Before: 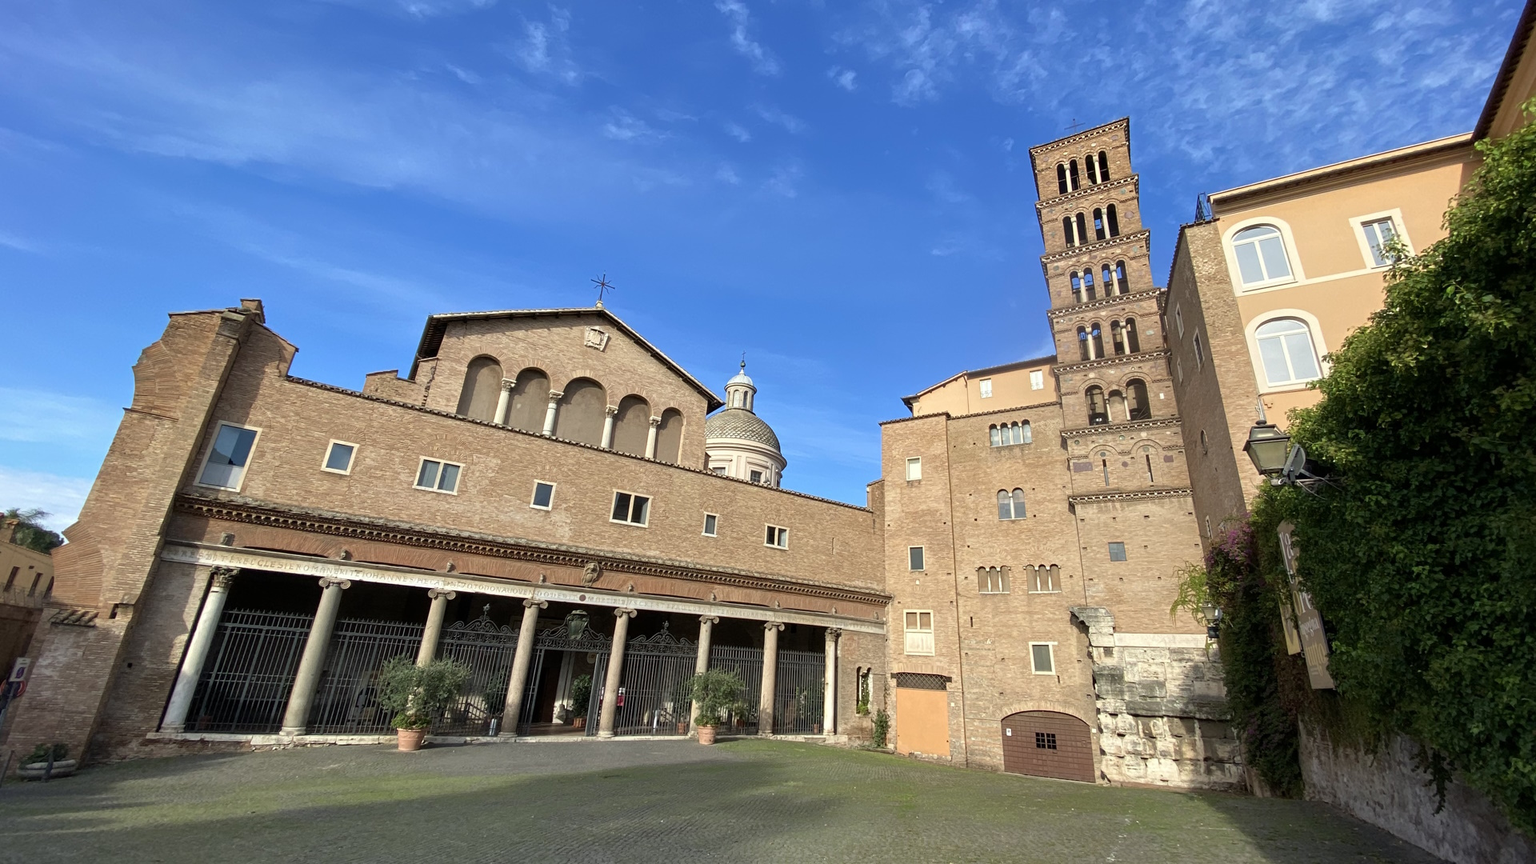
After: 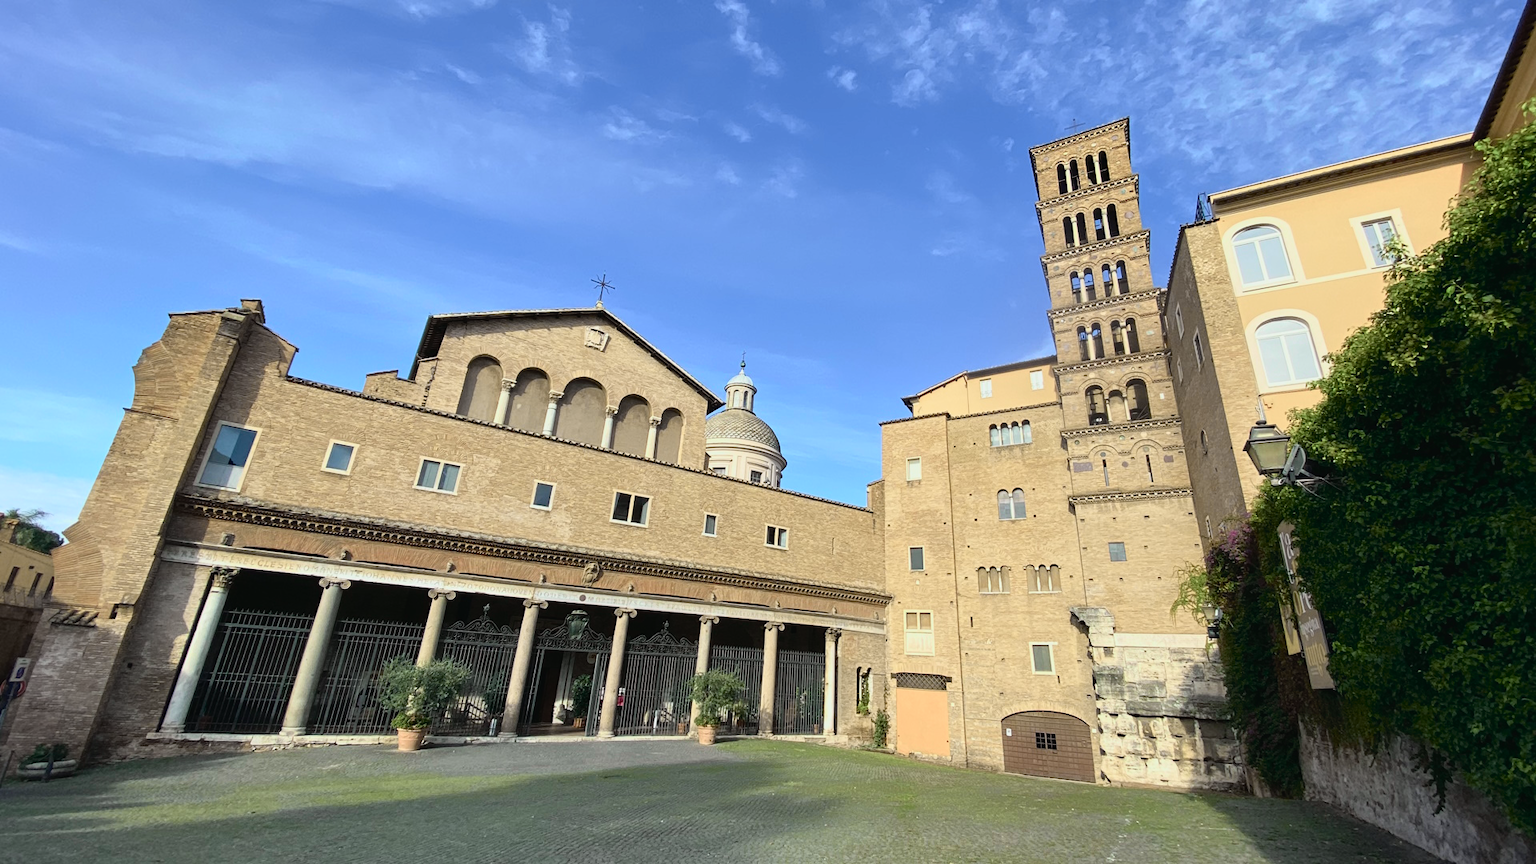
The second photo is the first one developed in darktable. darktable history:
tone curve: curves: ch0 [(0, 0.022) (0.114, 0.096) (0.282, 0.299) (0.456, 0.51) (0.613, 0.693) (0.786, 0.843) (0.999, 0.949)]; ch1 [(0, 0) (0.384, 0.365) (0.463, 0.447) (0.486, 0.474) (0.503, 0.5) (0.535, 0.522) (0.555, 0.546) (0.593, 0.599) (0.755, 0.793) (1, 1)]; ch2 [(0, 0) (0.369, 0.375) (0.449, 0.434) (0.501, 0.5) (0.528, 0.517) (0.561, 0.57) (0.612, 0.631) (0.668, 0.659) (1, 1)], color space Lab, independent channels, preserve colors none
